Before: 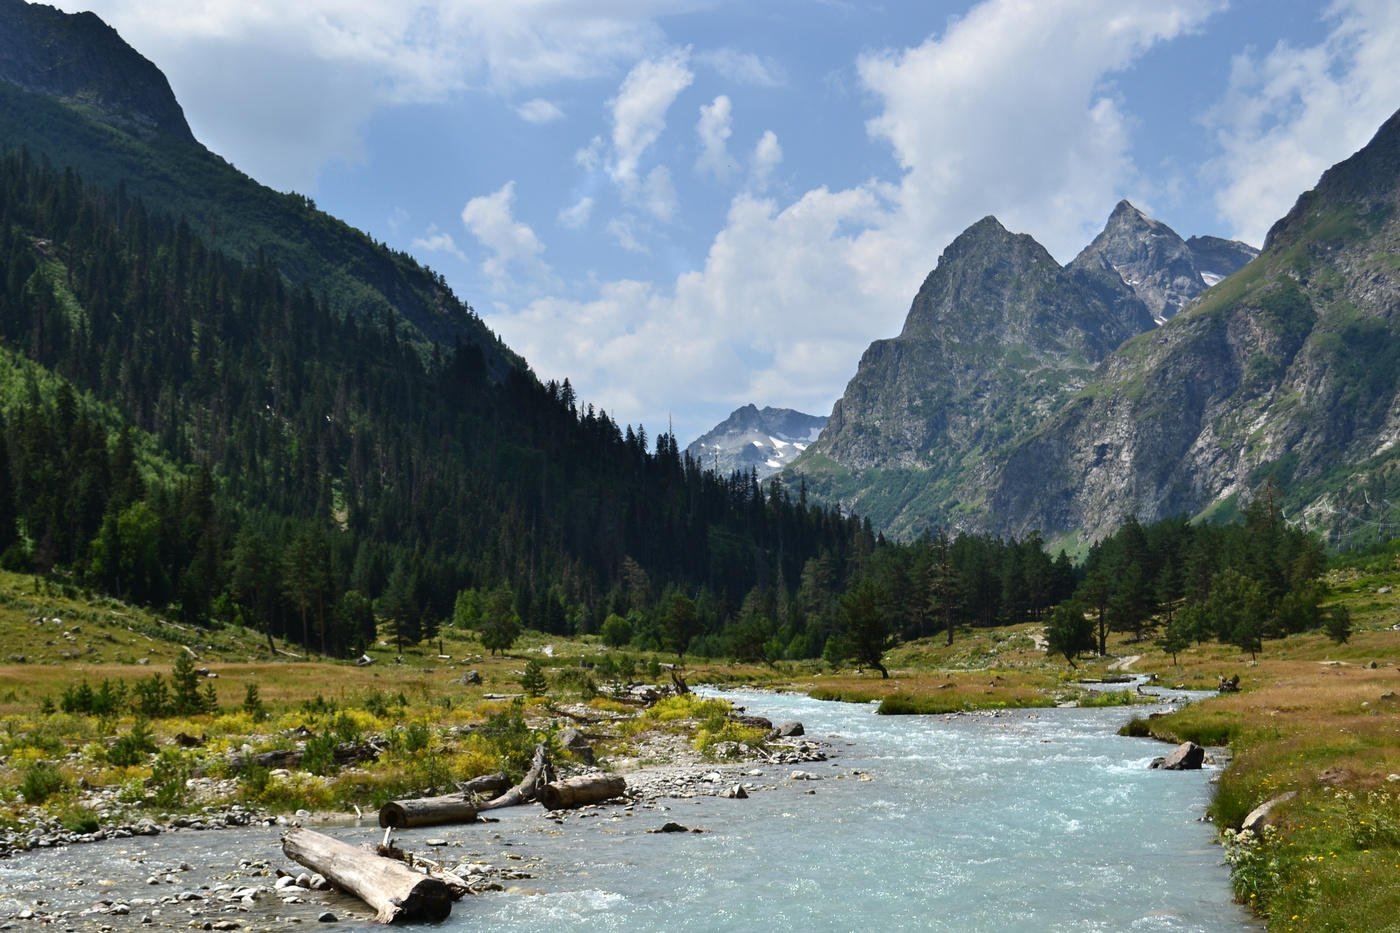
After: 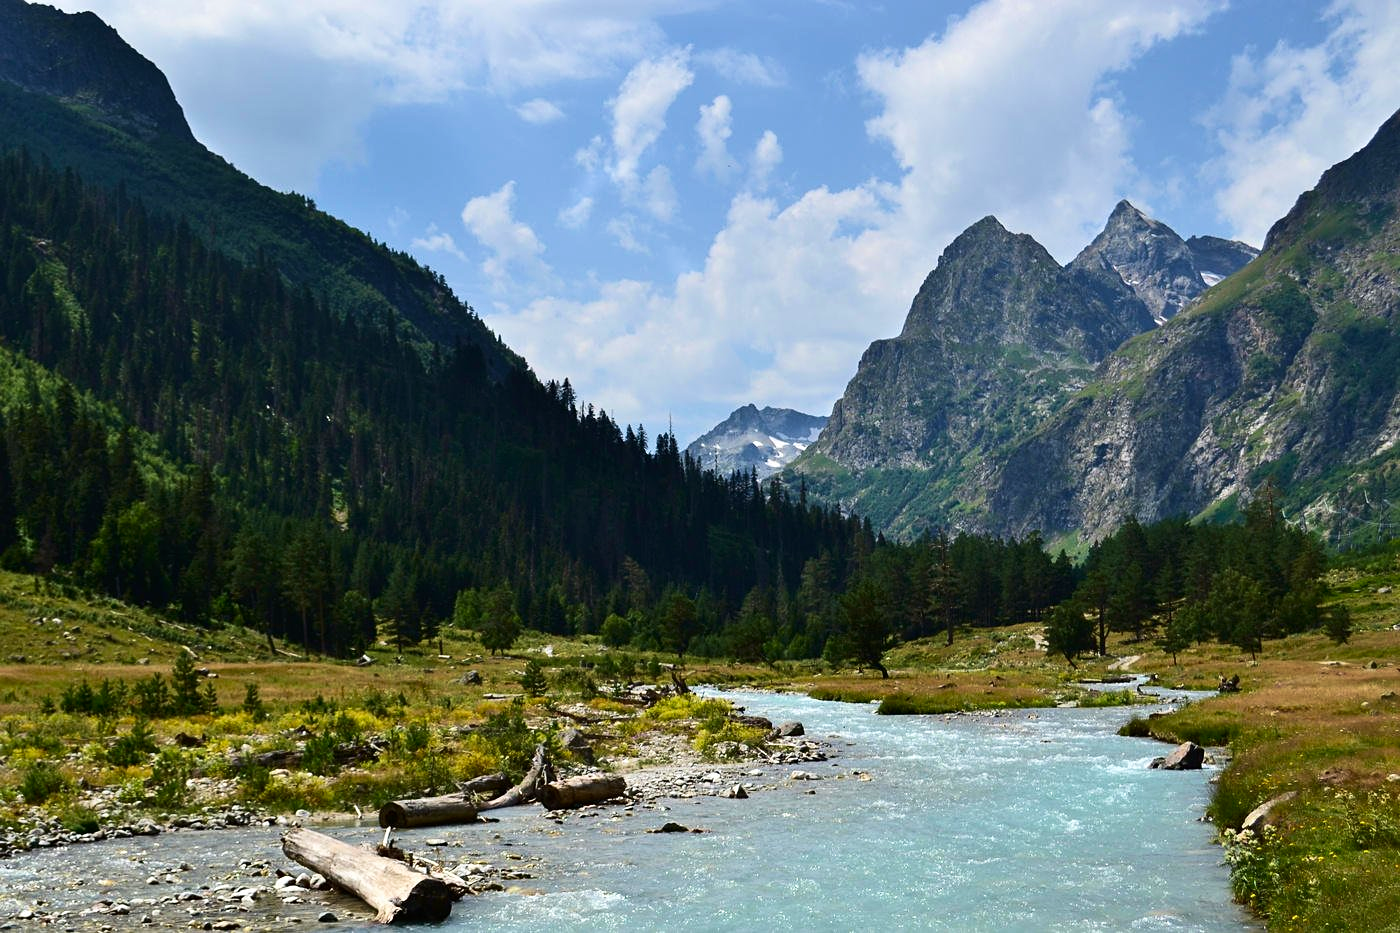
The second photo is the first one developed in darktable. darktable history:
sharpen: amount 0.212
velvia: on, module defaults
exposure: exposure -0.043 EV, compensate highlight preservation false
contrast brightness saturation: contrast 0.153, brightness -0.008, saturation 0.104
